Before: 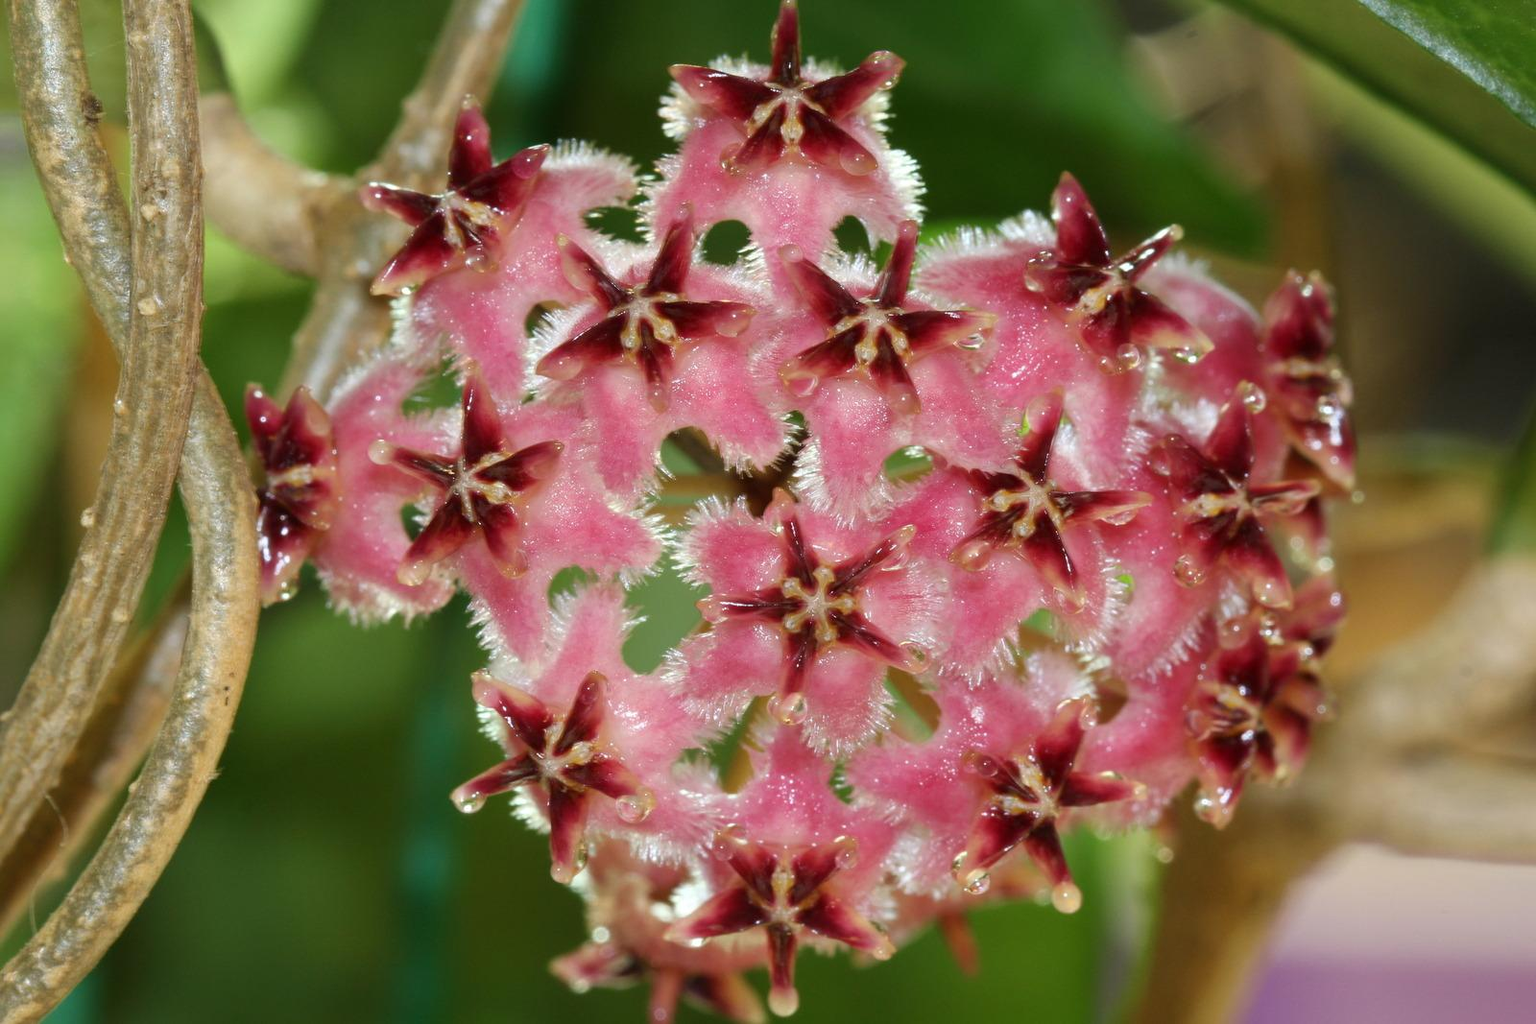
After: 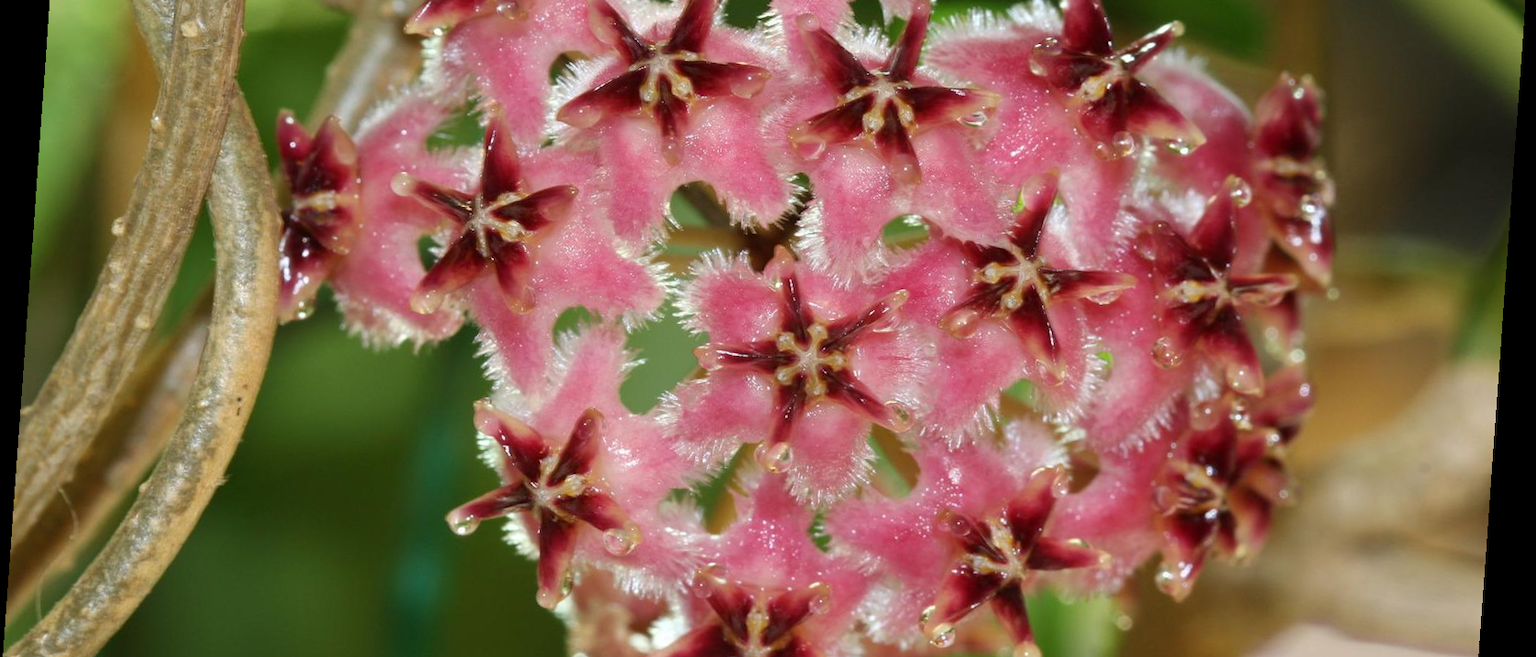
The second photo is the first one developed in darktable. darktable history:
crop and rotate: top 25.357%, bottom 13.942%
rotate and perspective: rotation 4.1°, automatic cropping off
